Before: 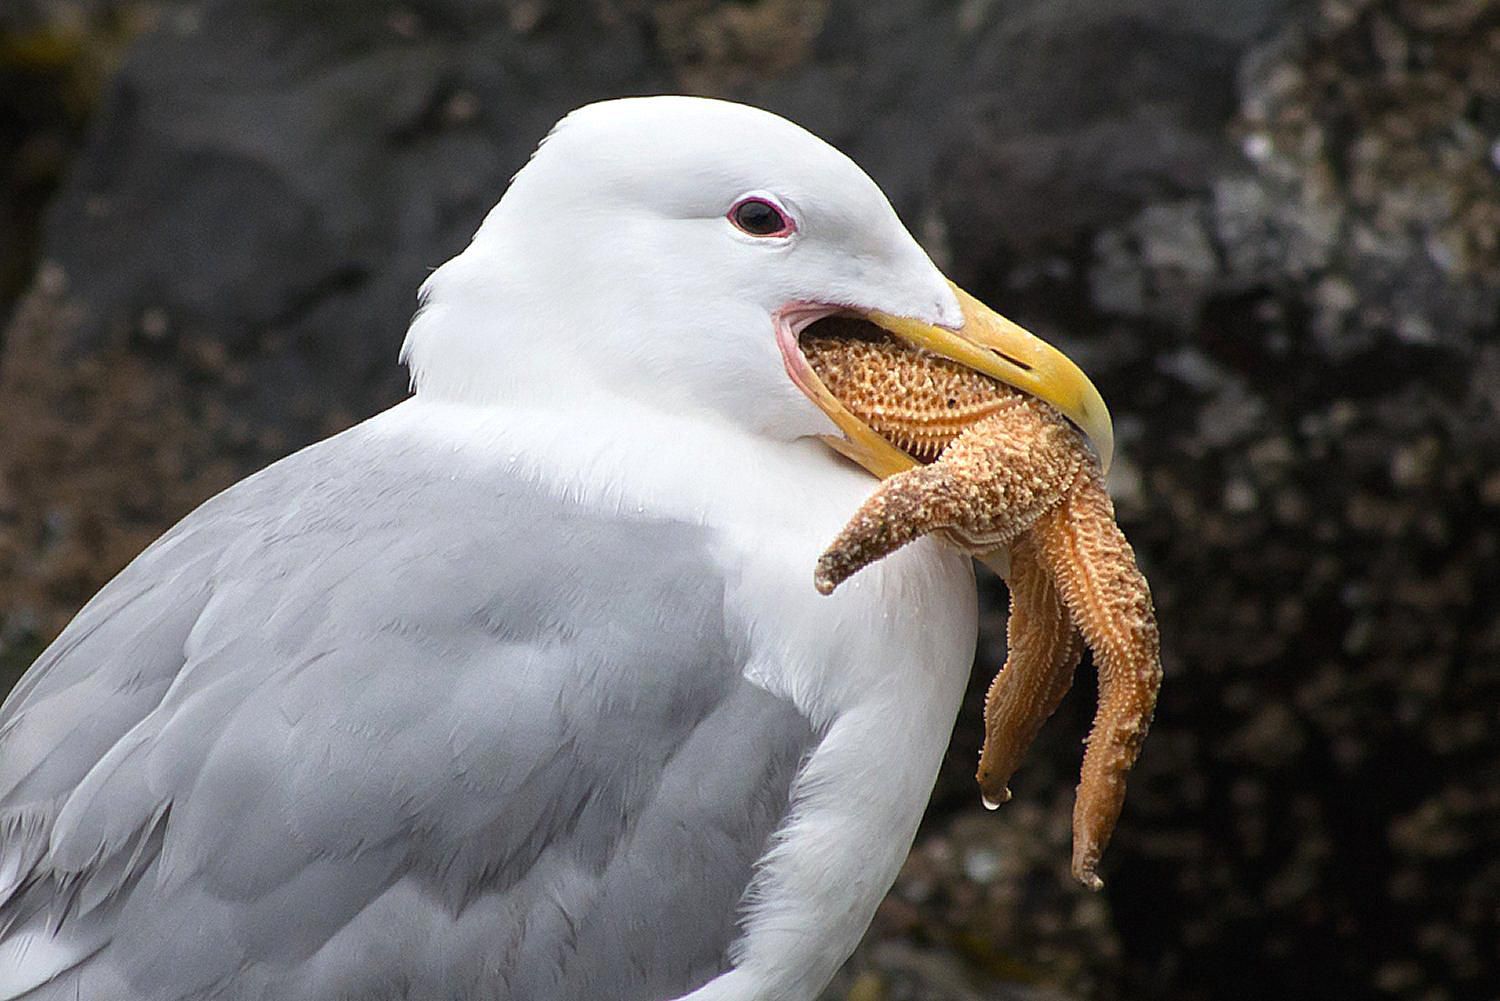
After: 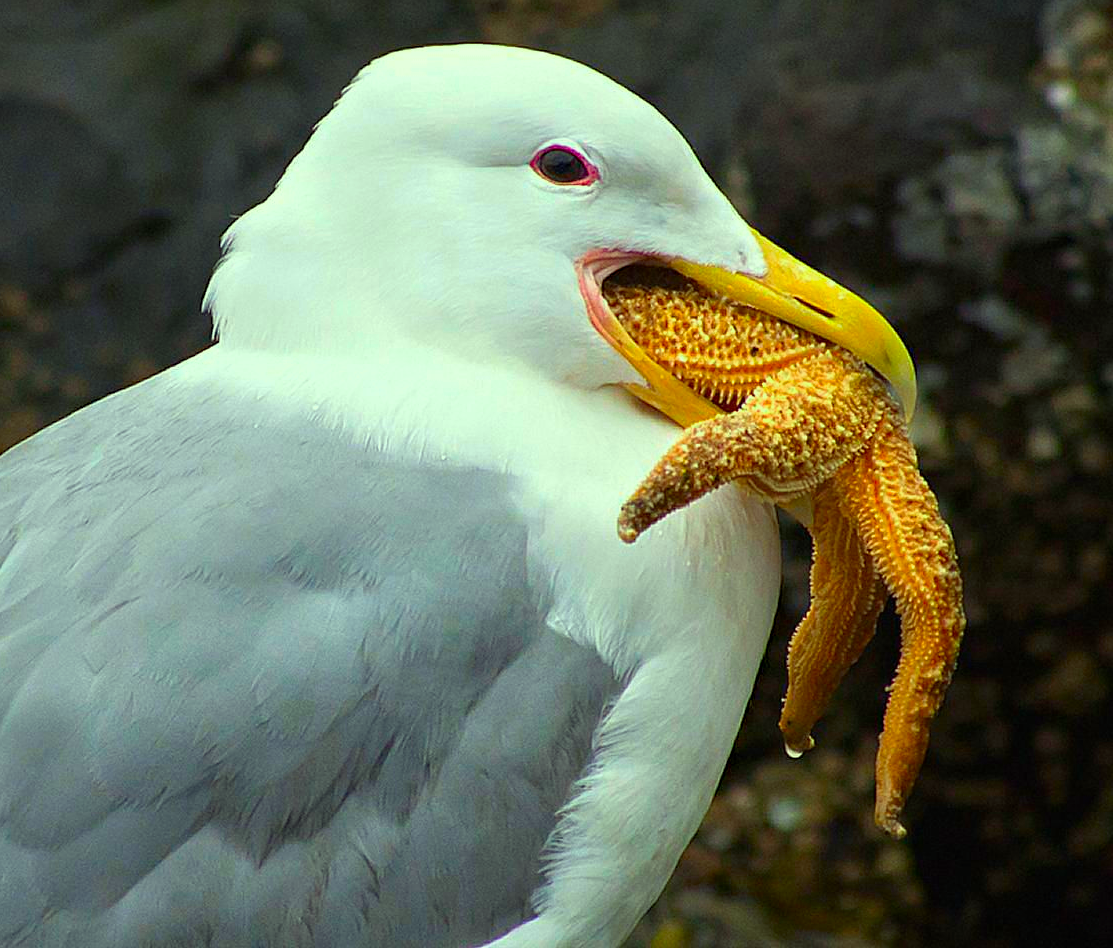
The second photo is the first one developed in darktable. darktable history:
crop and rotate: left 13.15%, top 5.251%, right 12.609%
color correction: highlights a* -10.77, highlights b* 9.8, saturation 1.72
haze removal: compatibility mode true, adaptive false
color balance rgb: perceptual saturation grading › global saturation -1%
